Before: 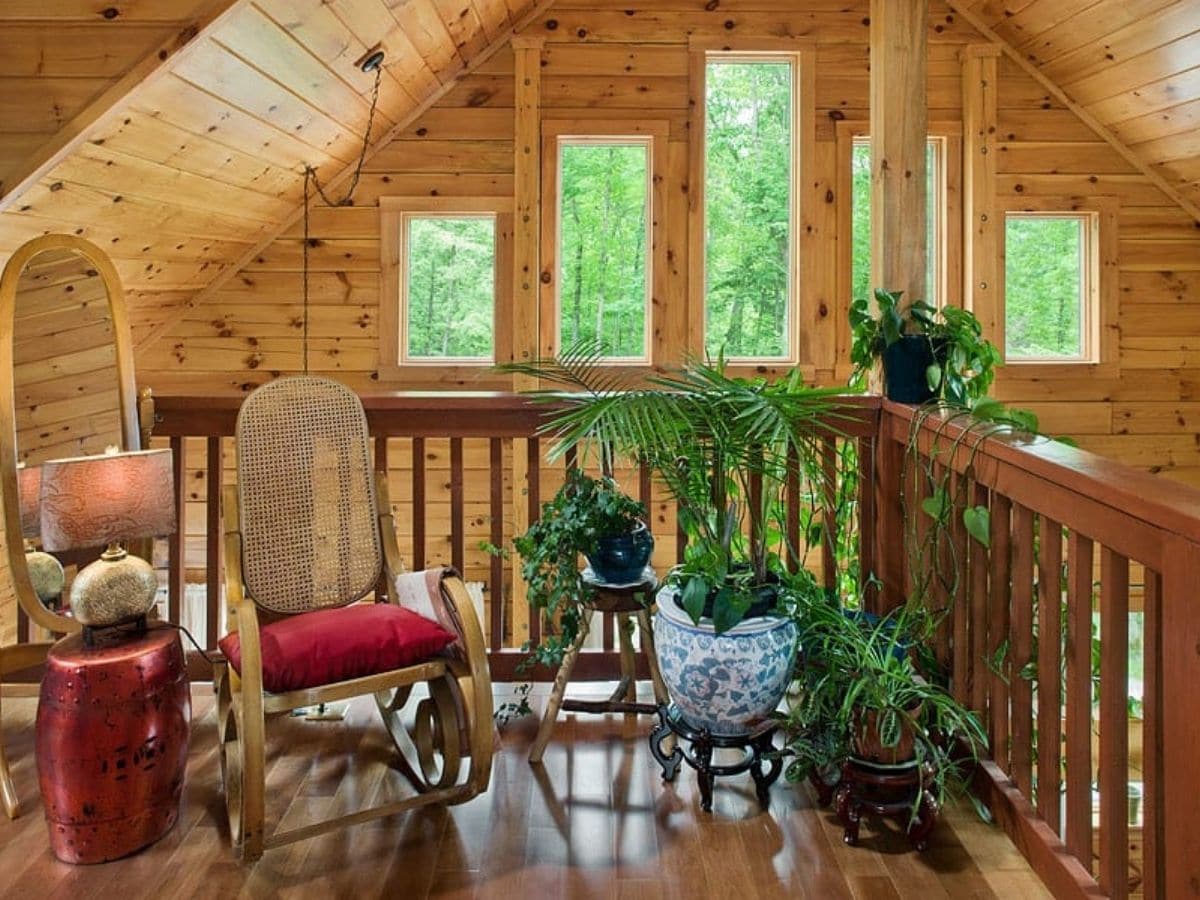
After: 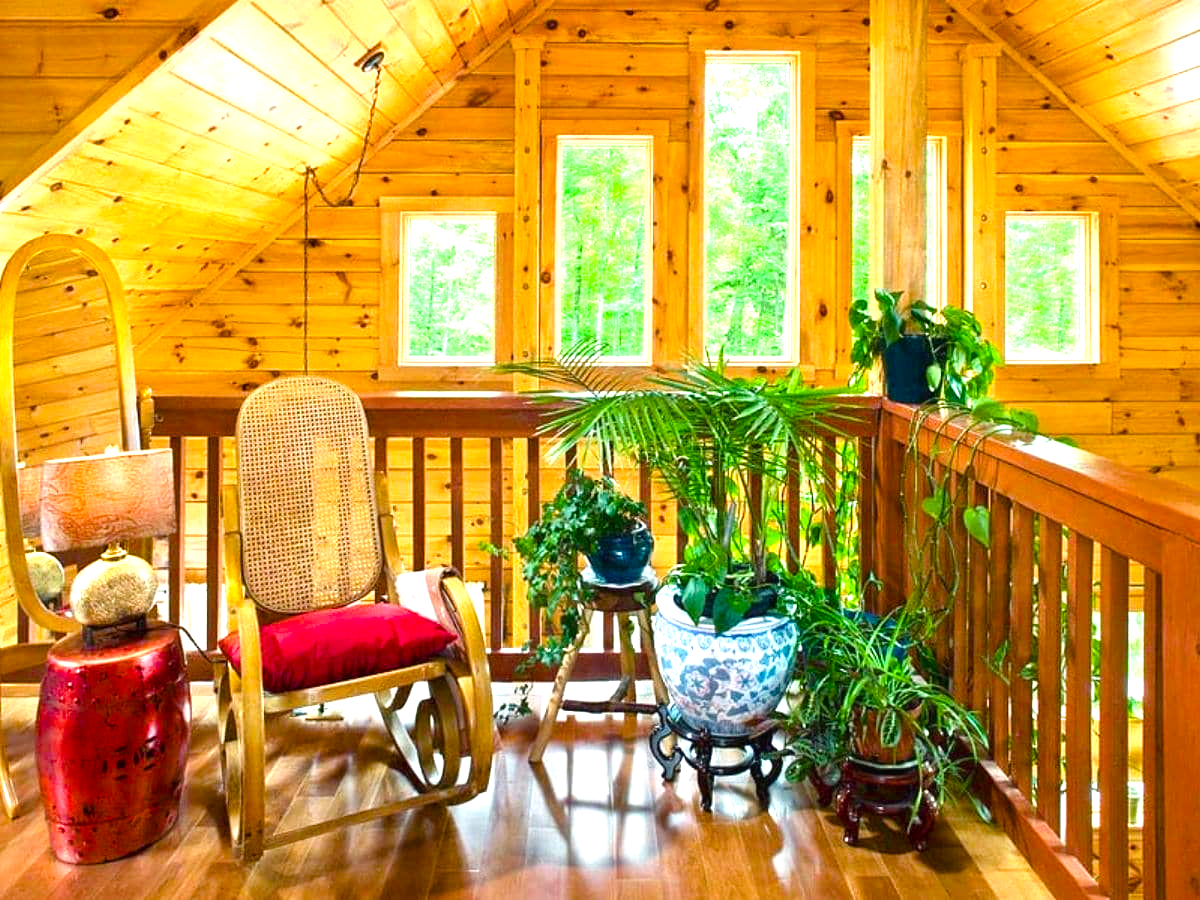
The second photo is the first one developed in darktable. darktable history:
color balance rgb: shadows lift › luminance -9.099%, global offset › luminance 0.224%, perceptual saturation grading › global saturation 36.325%, perceptual saturation grading › shadows 34.707%
exposure: black level correction 0.001, exposure 1.398 EV, compensate highlight preservation false
